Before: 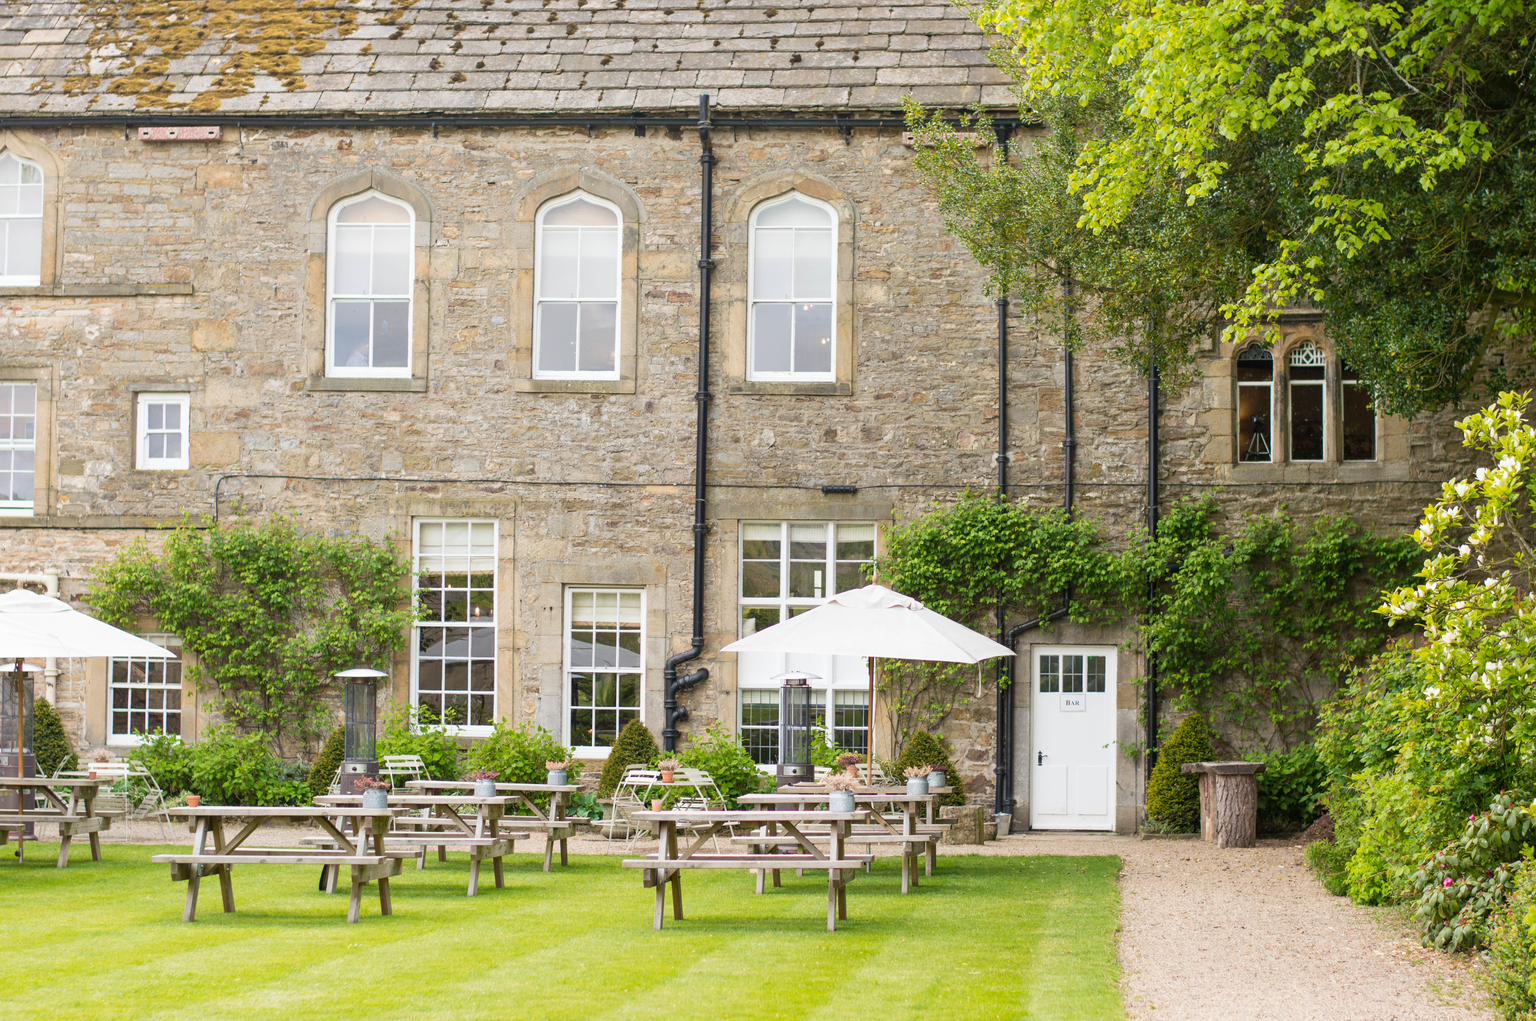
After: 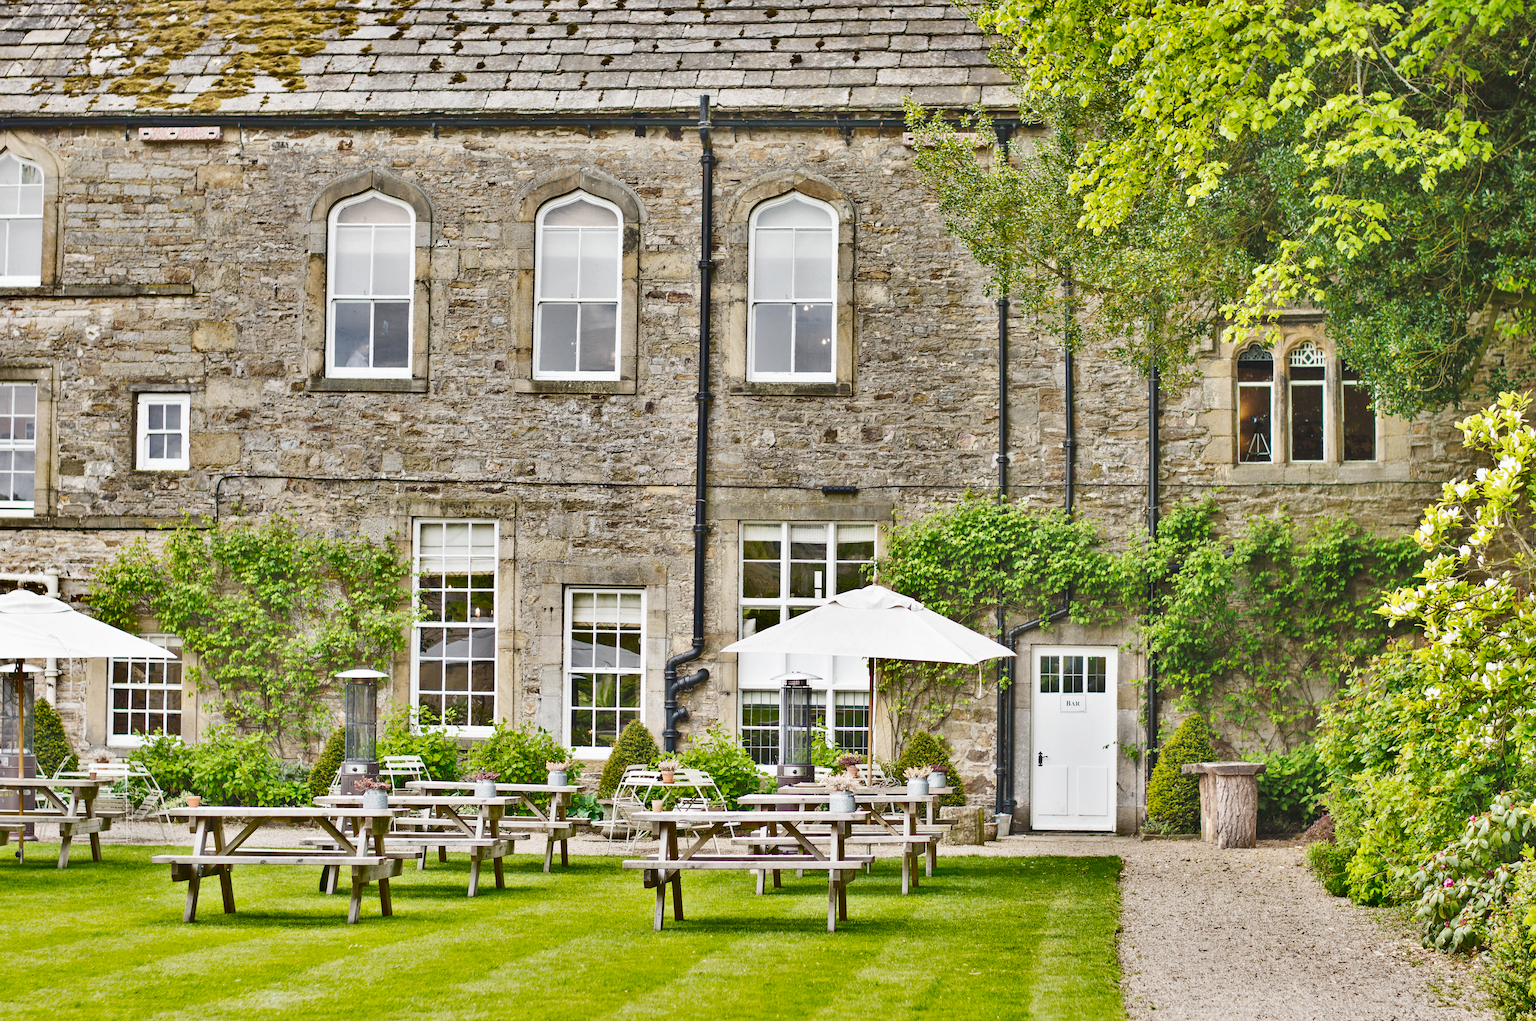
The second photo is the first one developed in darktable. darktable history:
sharpen: amount 0.204
shadows and highlights: shadows 20.96, highlights -82.16, soften with gaussian
base curve: curves: ch0 [(0, 0.007) (0.028, 0.063) (0.121, 0.311) (0.46, 0.743) (0.859, 0.957) (1, 1)], preserve colors none
